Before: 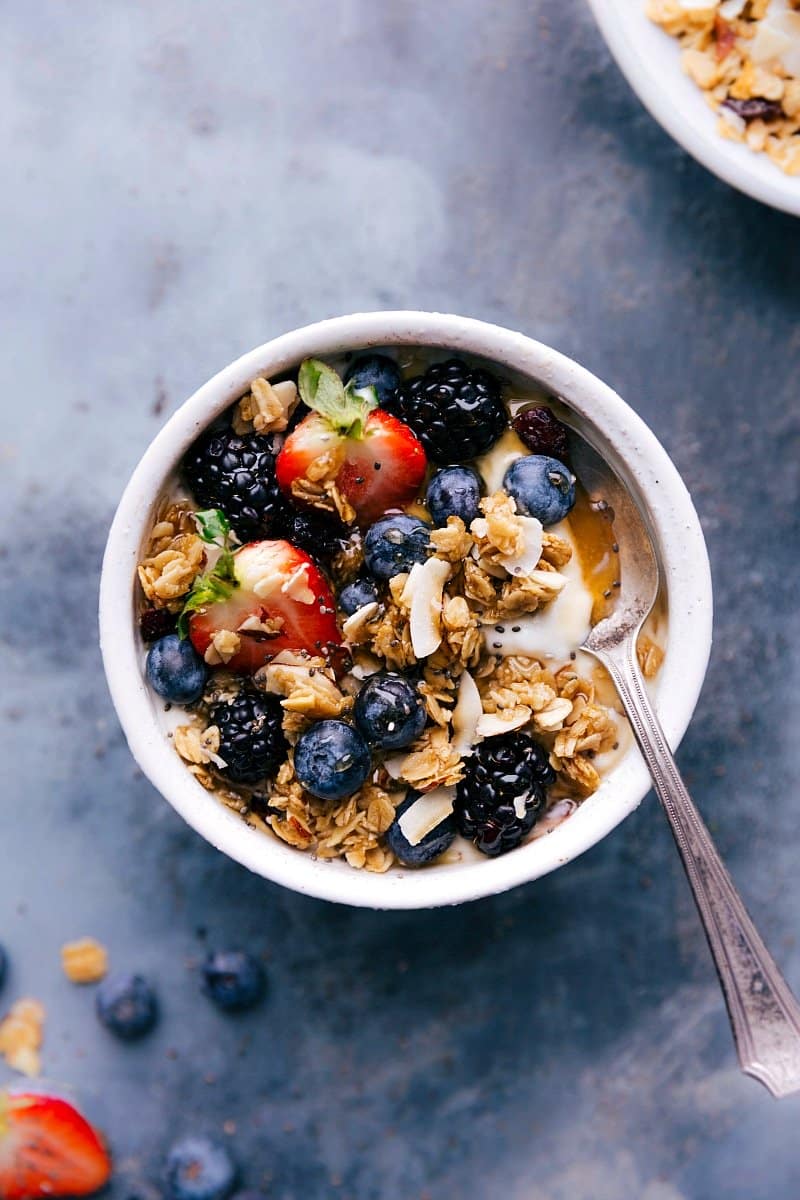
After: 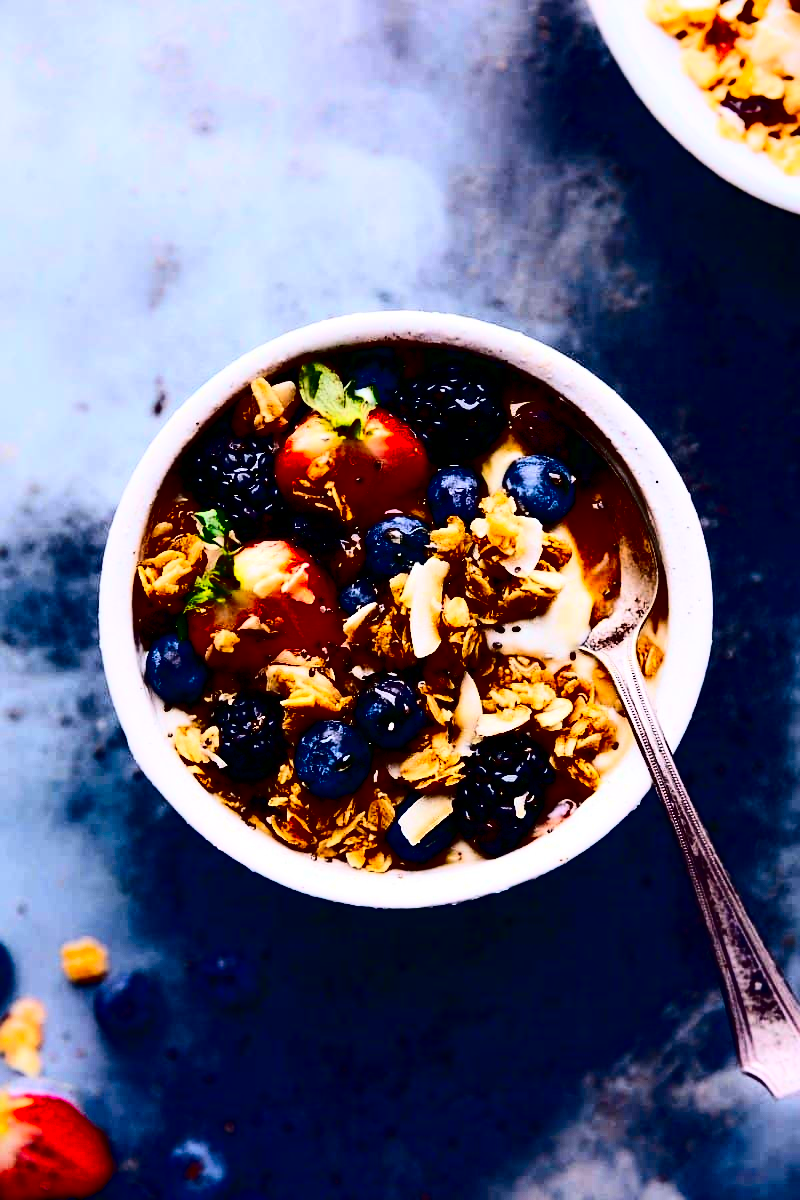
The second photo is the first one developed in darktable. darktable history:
contrast brightness saturation: contrast 0.773, brightness -0.995, saturation 0.988
